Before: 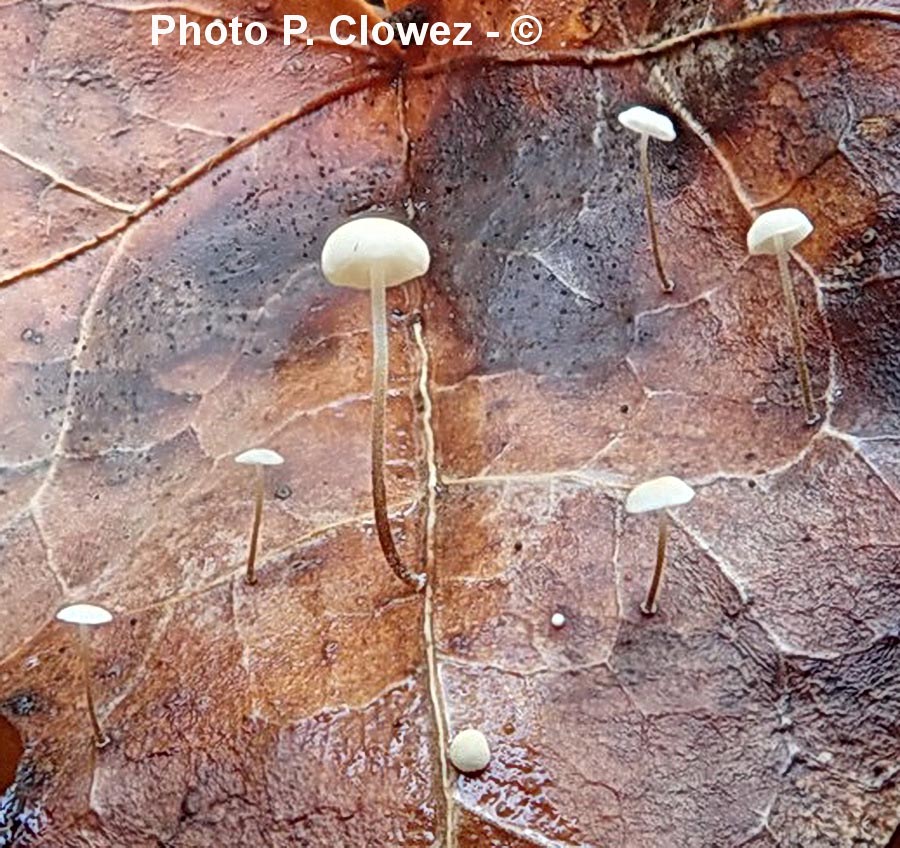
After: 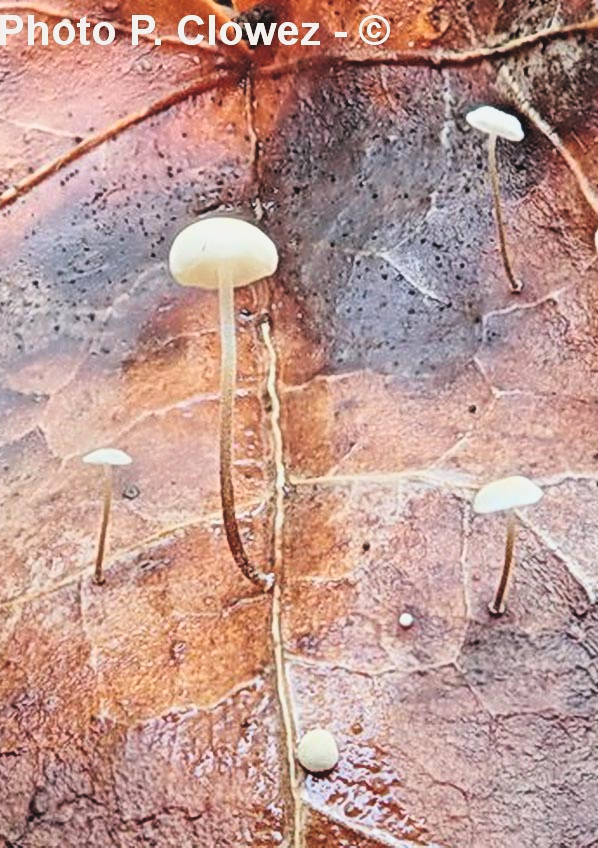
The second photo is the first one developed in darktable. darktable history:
crop: left 16.899%, right 16.556%
exposure: black level correction -0.015, compensate highlight preservation false
filmic rgb: black relative exposure -5.83 EV, white relative exposure 3.4 EV, hardness 3.68
contrast brightness saturation: contrast 0.2, brightness 0.16, saturation 0.22
